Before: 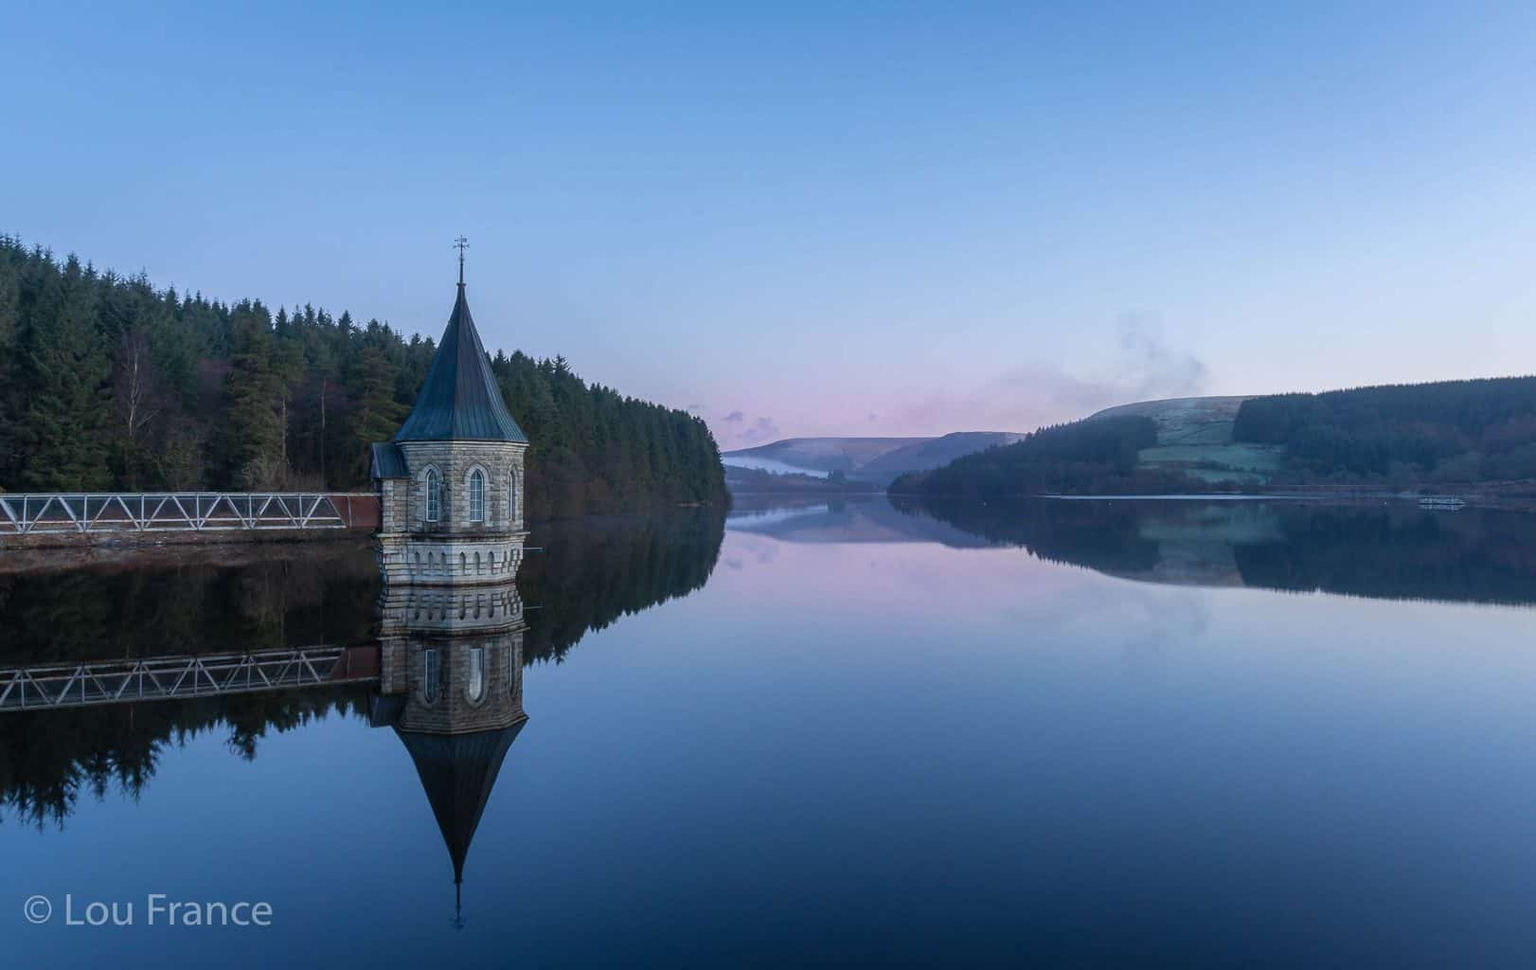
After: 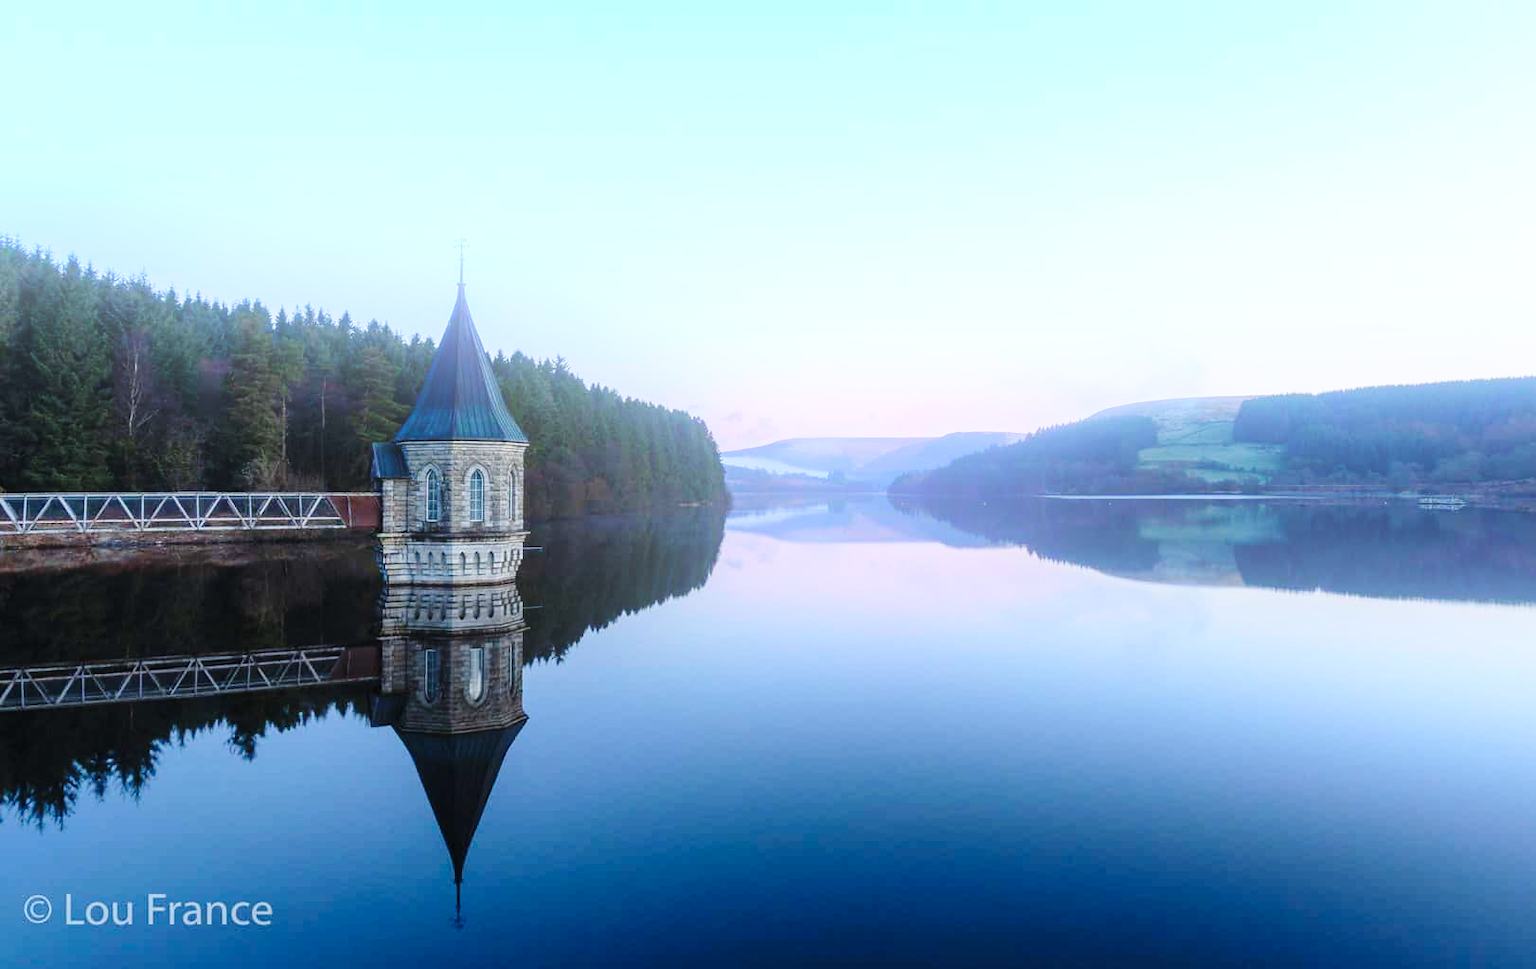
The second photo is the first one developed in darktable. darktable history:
bloom: on, module defaults
base curve: curves: ch0 [(0, 0) (0.028, 0.03) (0.121, 0.232) (0.46, 0.748) (0.859, 0.968) (1, 1)], preserve colors none
